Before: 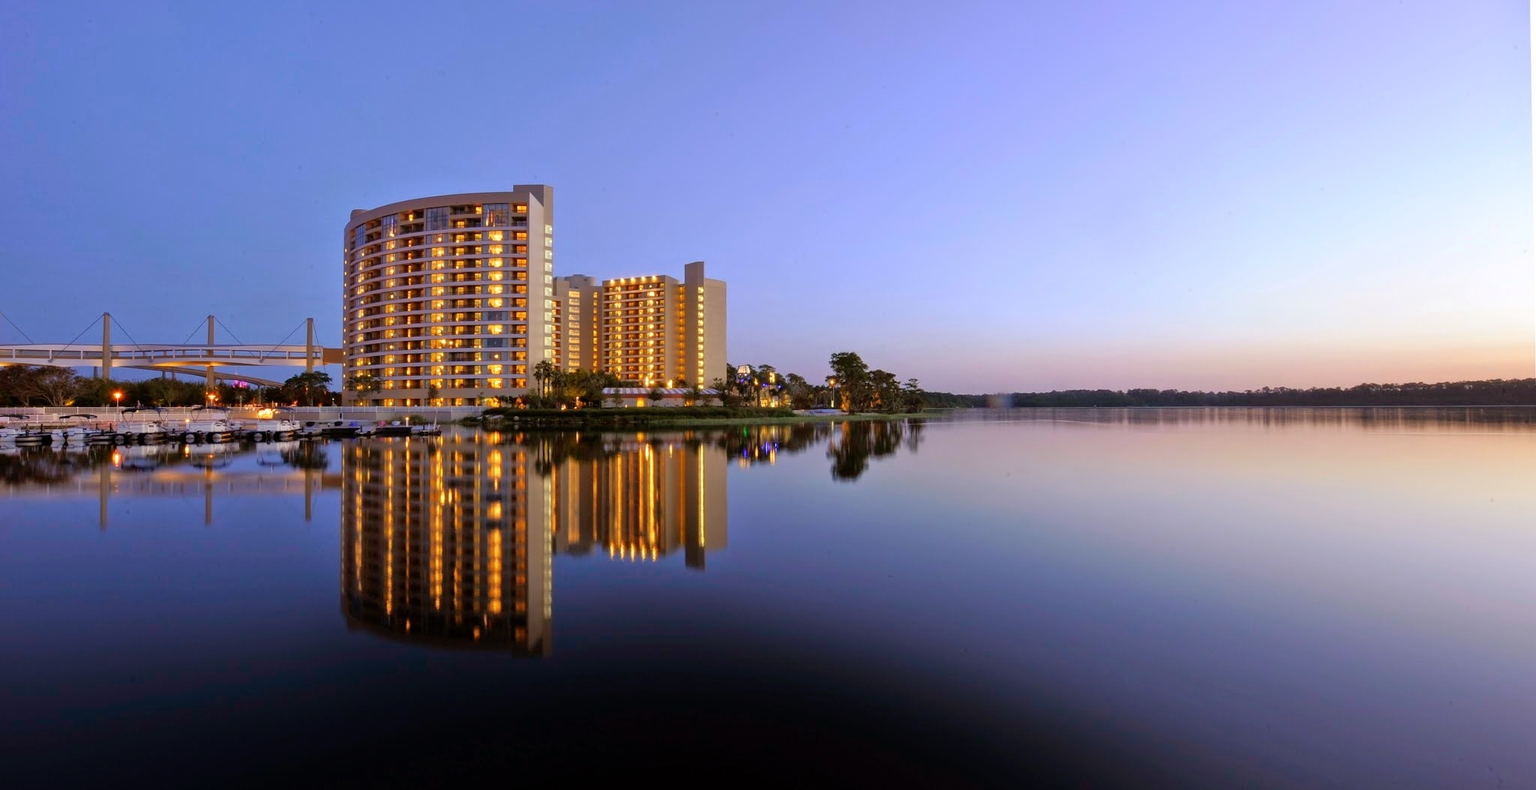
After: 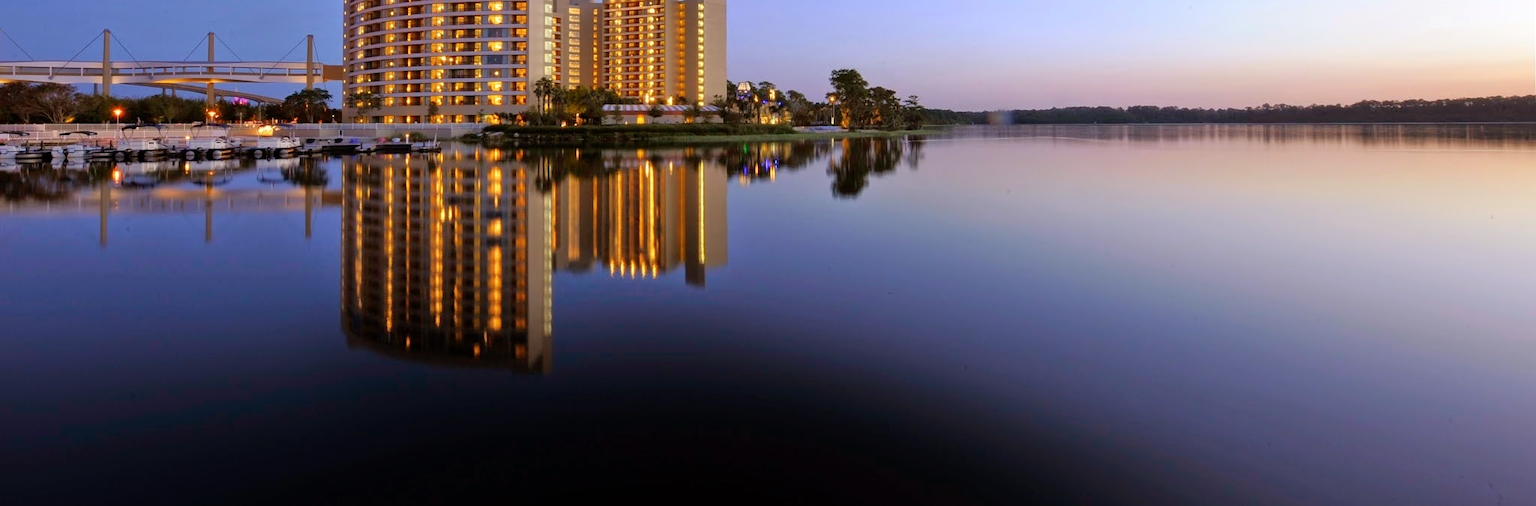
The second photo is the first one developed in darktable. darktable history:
crop and rotate: top 35.866%
